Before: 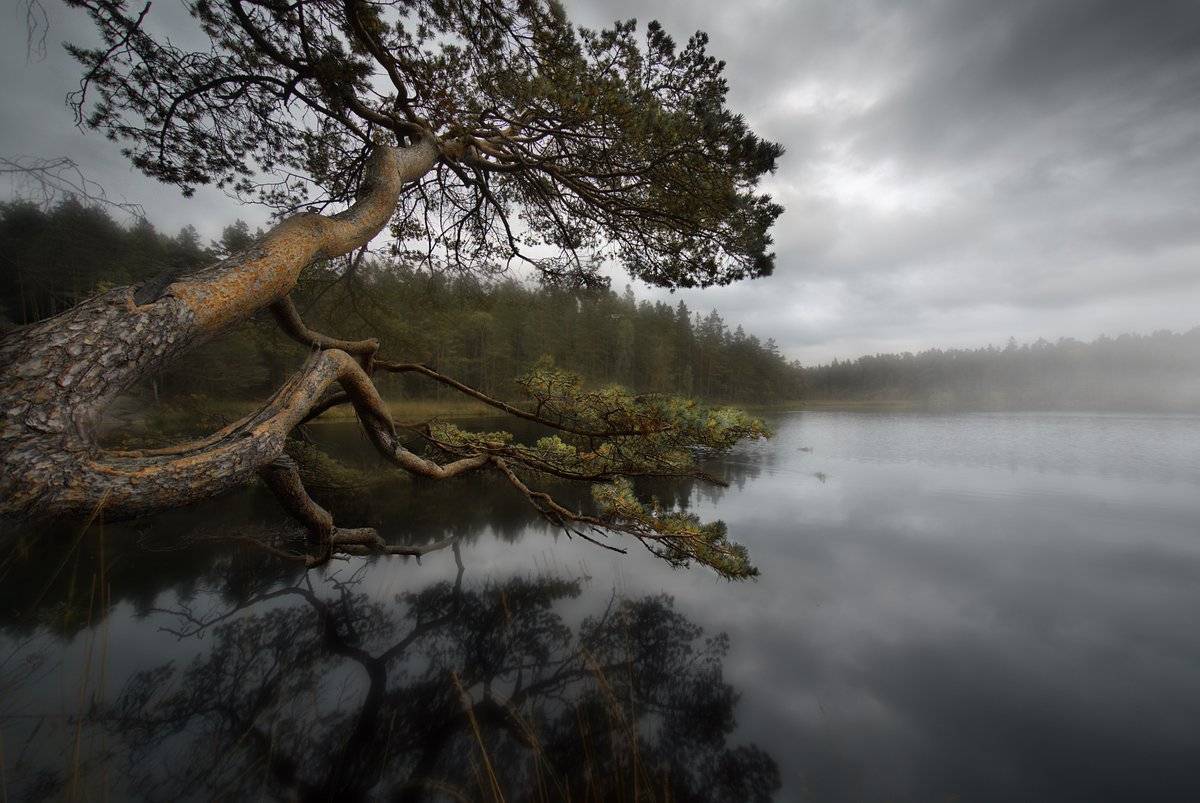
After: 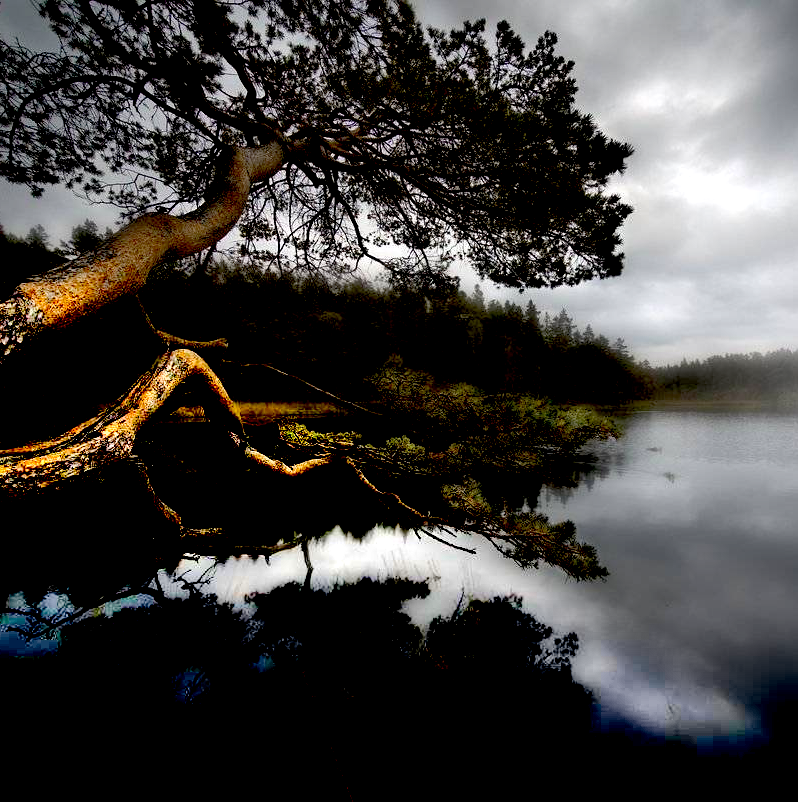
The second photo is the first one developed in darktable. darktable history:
crop and rotate: left 12.61%, right 20.876%
exposure: black level correction 0.055, exposure -0.036 EV, compensate highlight preservation false
shadows and highlights: radius 331.44, shadows 55.16, highlights -99.26, compress 94.41%, highlights color adjustment 45.43%, soften with gaussian
tone equalizer: -8 EV -0.001 EV, -7 EV 0.003 EV, -6 EV -0.004 EV, -5 EV -0.006 EV, -4 EV -0.063 EV, -3 EV -0.227 EV, -2 EV -0.285 EV, -1 EV 0.113 EV, +0 EV 0.309 EV, smoothing 1
